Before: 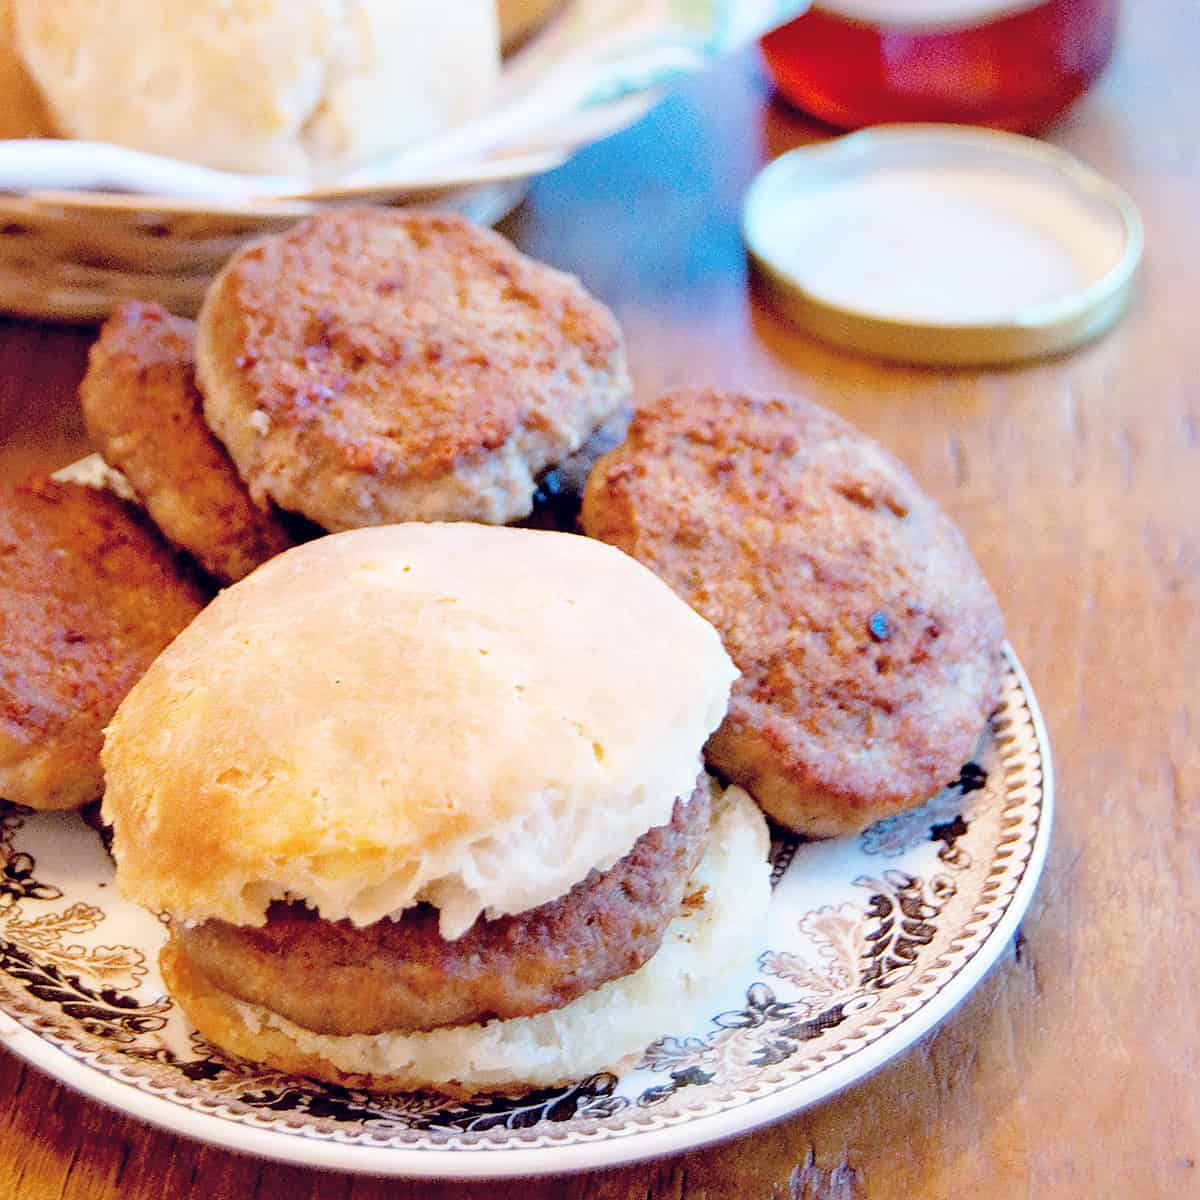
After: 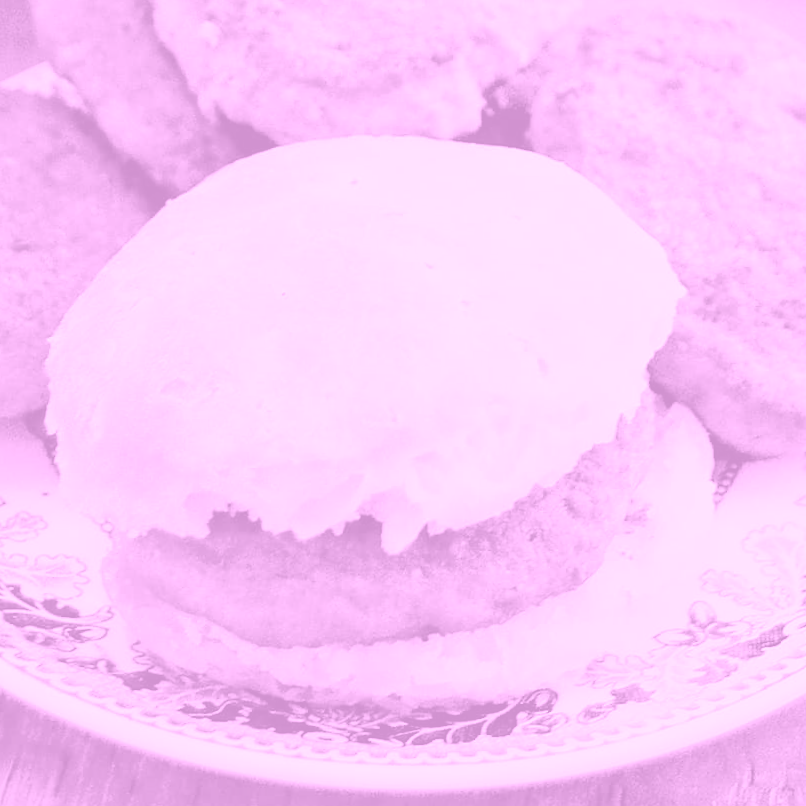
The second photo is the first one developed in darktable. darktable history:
crop and rotate: angle -0.82°, left 3.85%, top 31.828%, right 27.992%
colorize: hue 331.2°, saturation 75%, source mix 30.28%, lightness 70.52%, version 1
